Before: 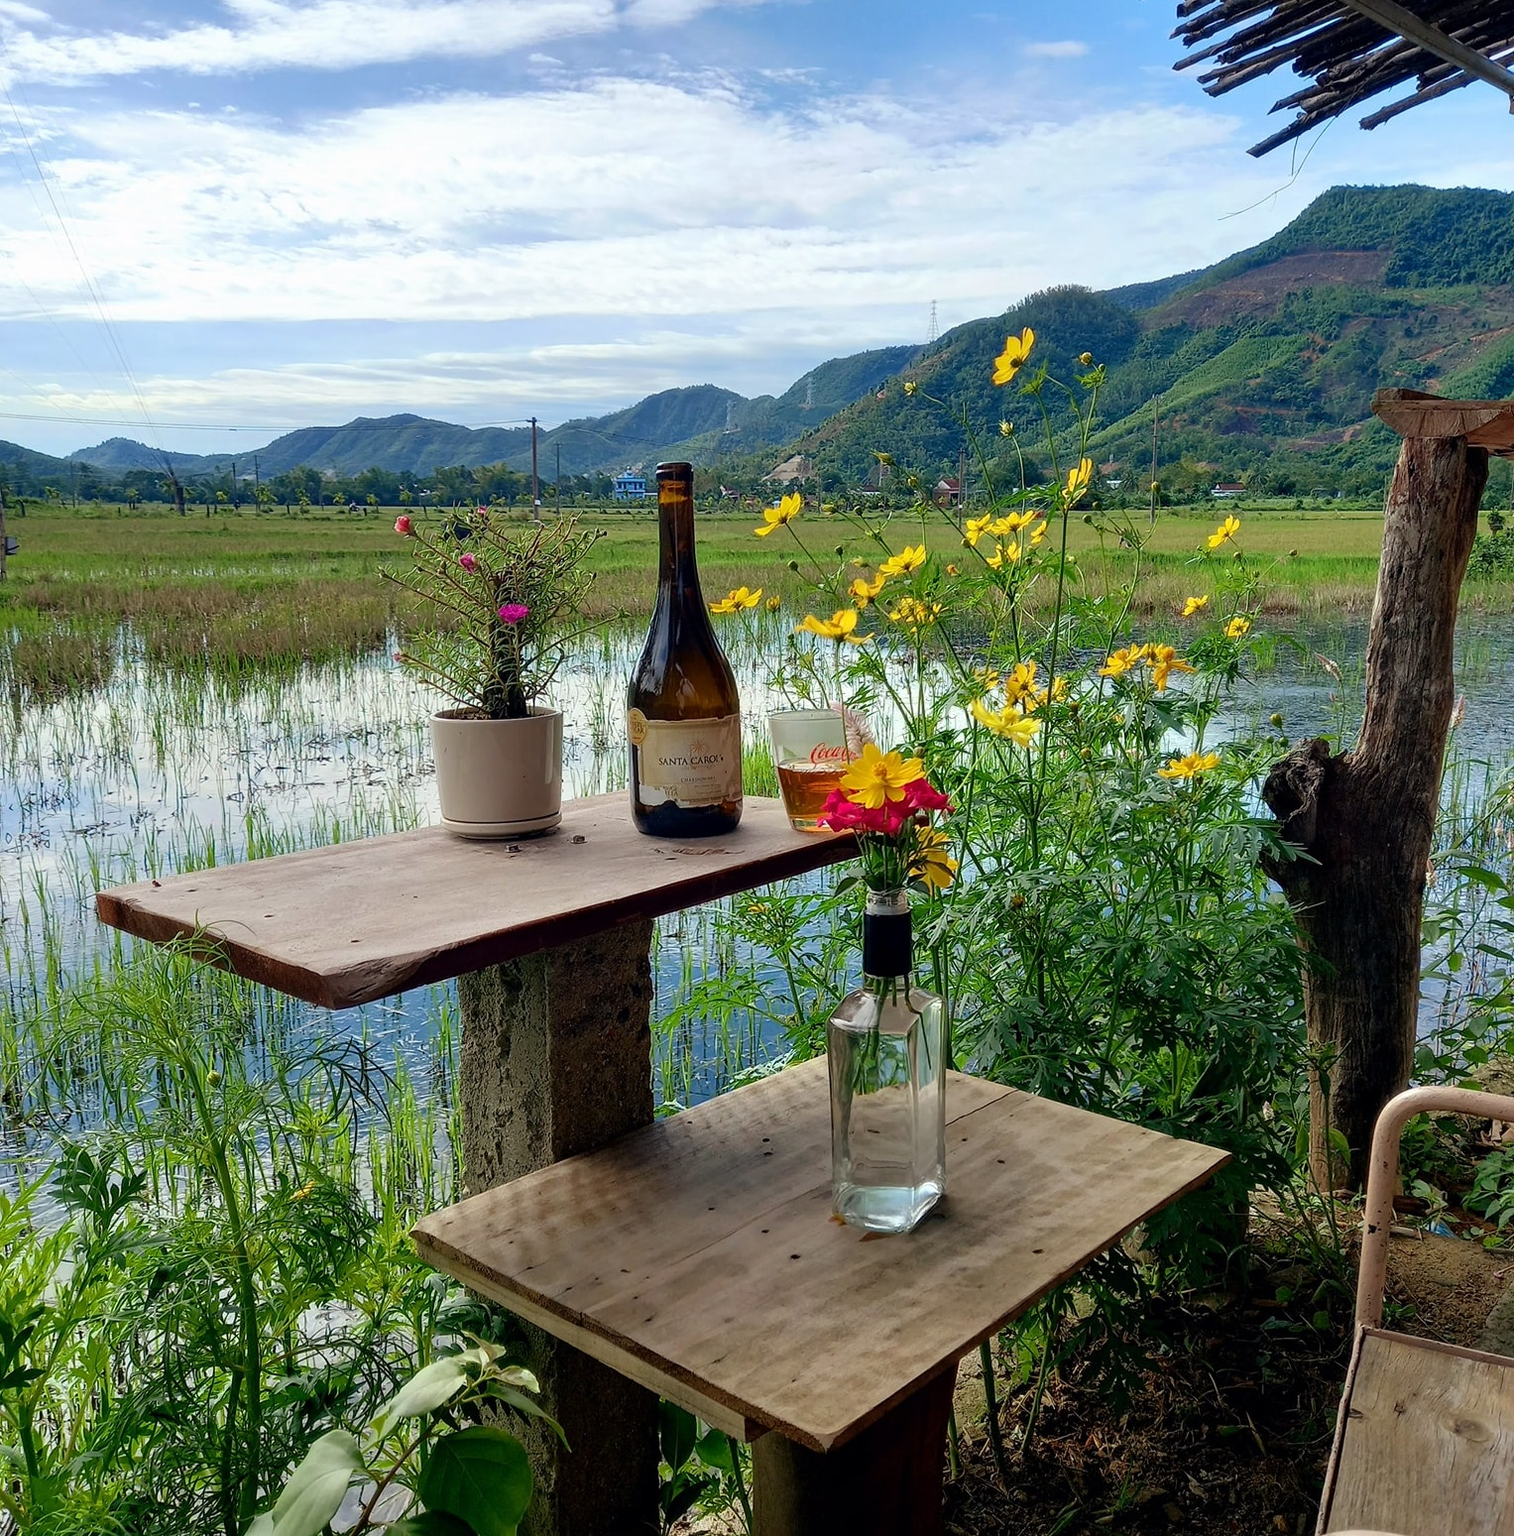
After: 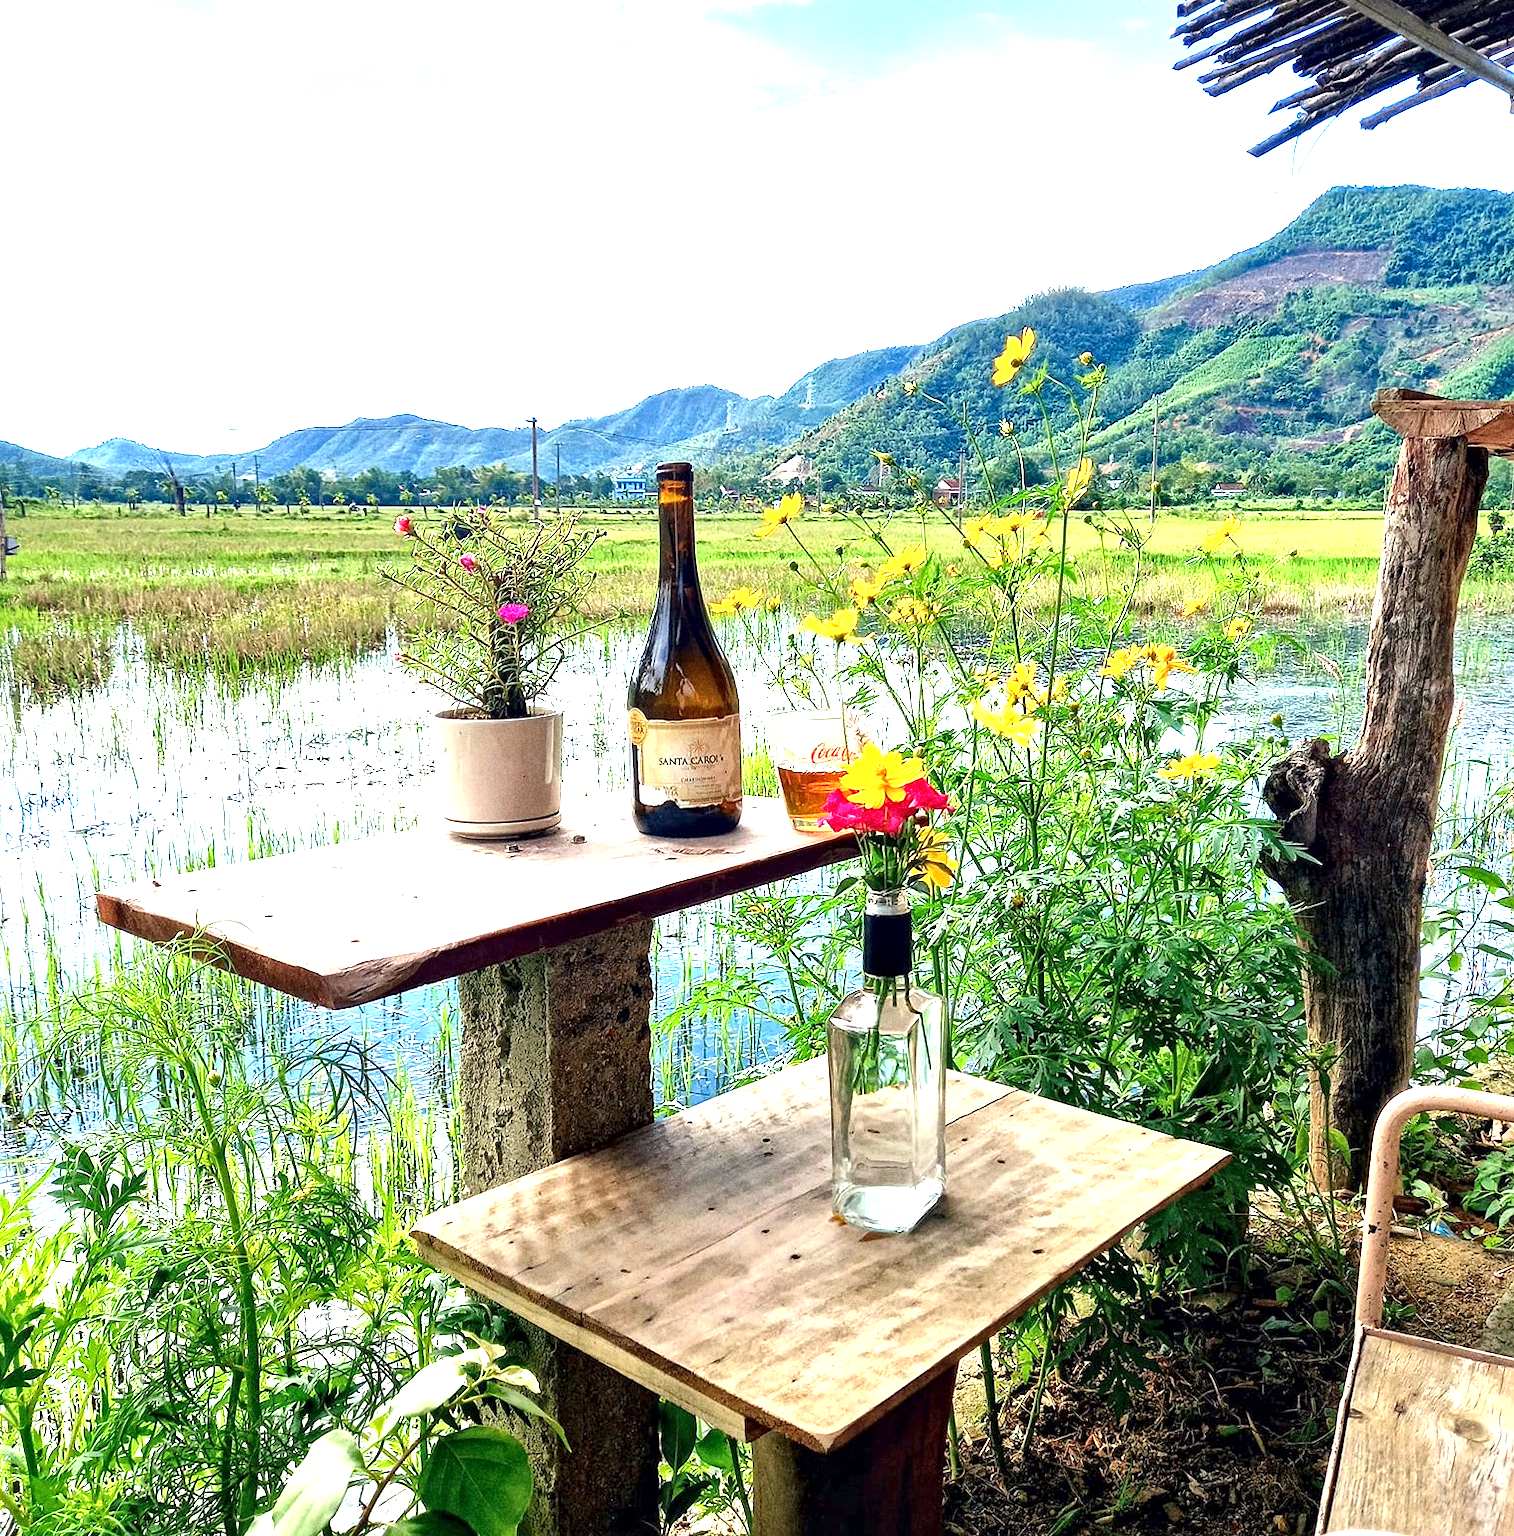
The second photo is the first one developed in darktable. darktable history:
grain: coarseness 8.68 ISO, strength 31.94%
exposure: black level correction 0, exposure 1.975 EV, compensate exposure bias true, compensate highlight preservation false
local contrast: mode bilateral grid, contrast 20, coarseness 19, detail 163%, midtone range 0.2
base curve: curves: ch0 [(0, 0) (0.989, 0.992)], preserve colors none
